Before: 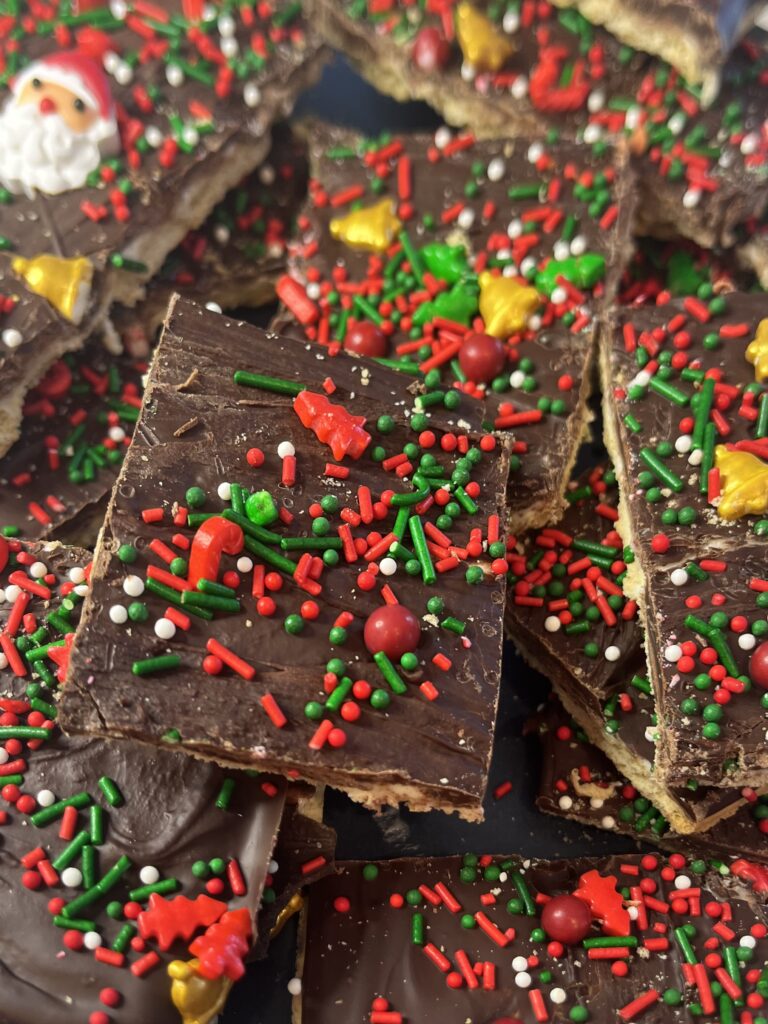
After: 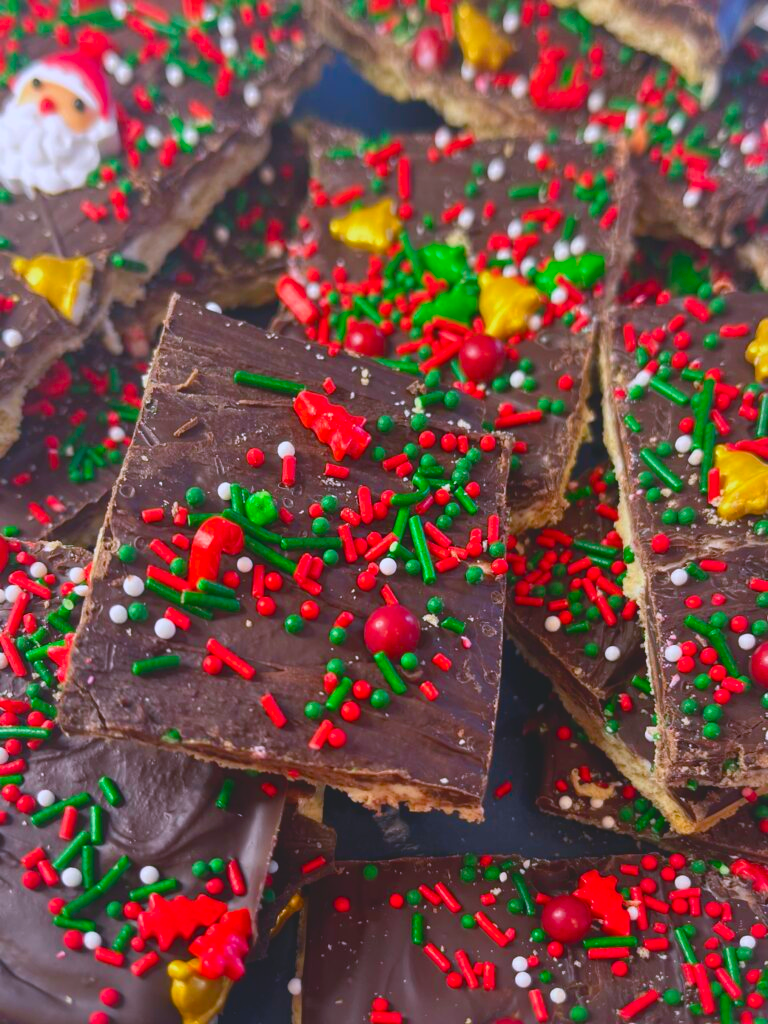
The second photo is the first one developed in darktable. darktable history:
color calibration: illuminant as shot in camera, x 0.379, y 0.396, temperature 4138.76 K
lowpass: radius 0.1, contrast 0.85, saturation 1.1, unbound 0
color balance rgb: shadows lift › chroma 2%, shadows lift › hue 219.6°, power › hue 313.2°, highlights gain › chroma 3%, highlights gain › hue 75.6°, global offset › luminance 0.5%, perceptual saturation grading › global saturation 15.33%, perceptual saturation grading › highlights -19.33%, perceptual saturation grading › shadows 20%, global vibrance 20%
